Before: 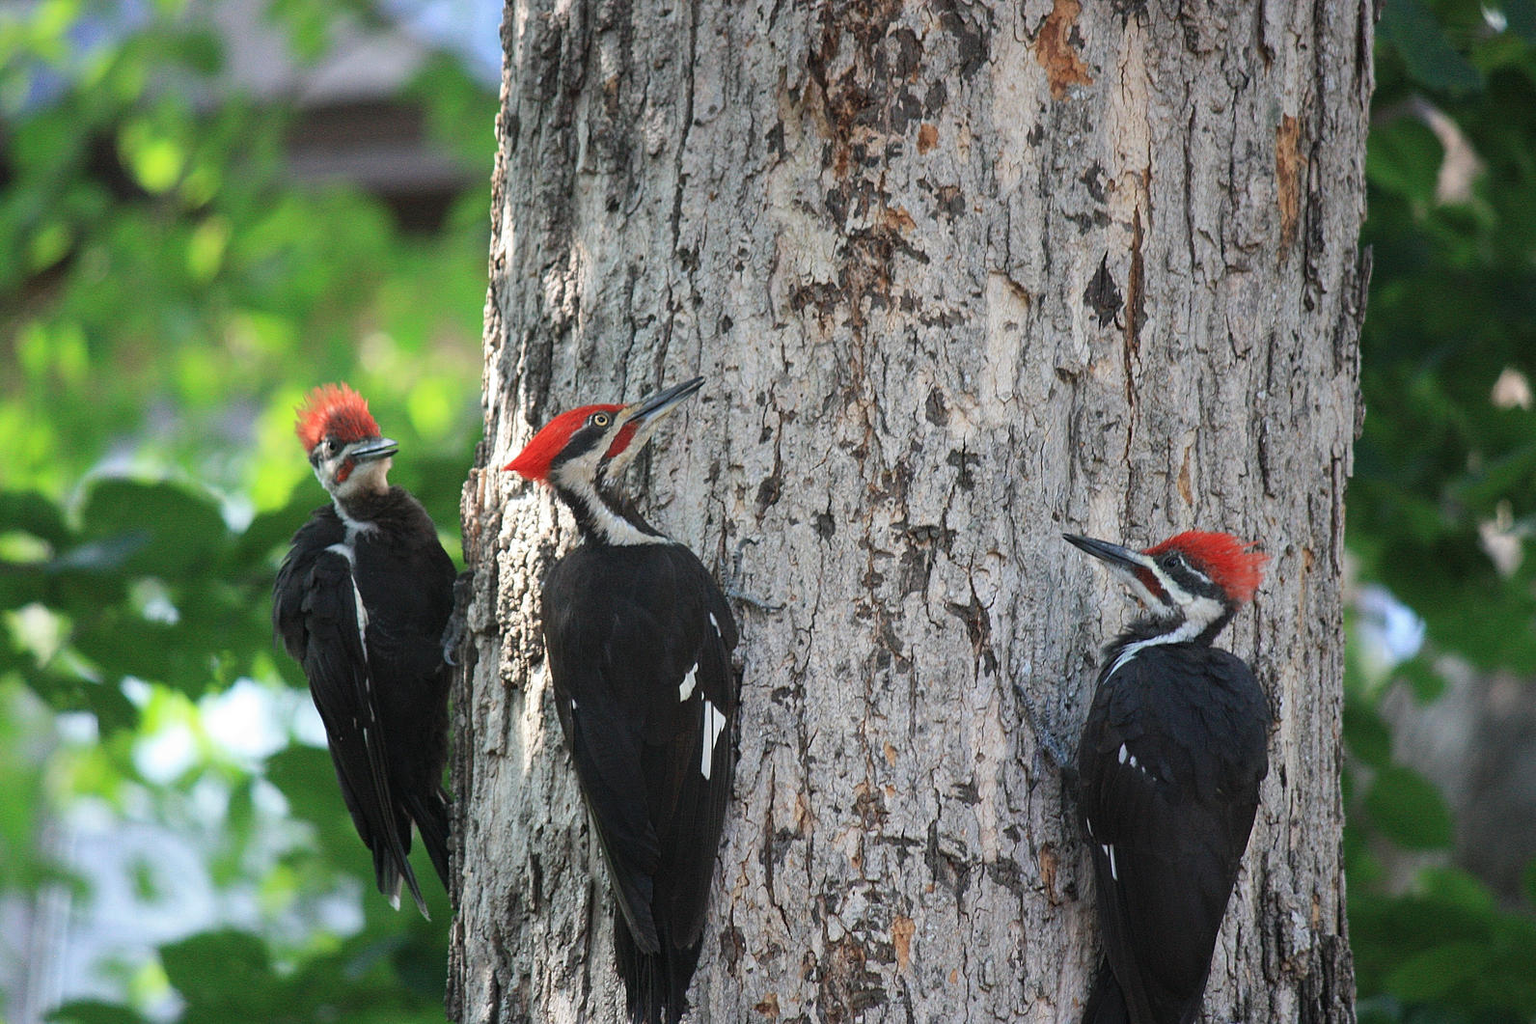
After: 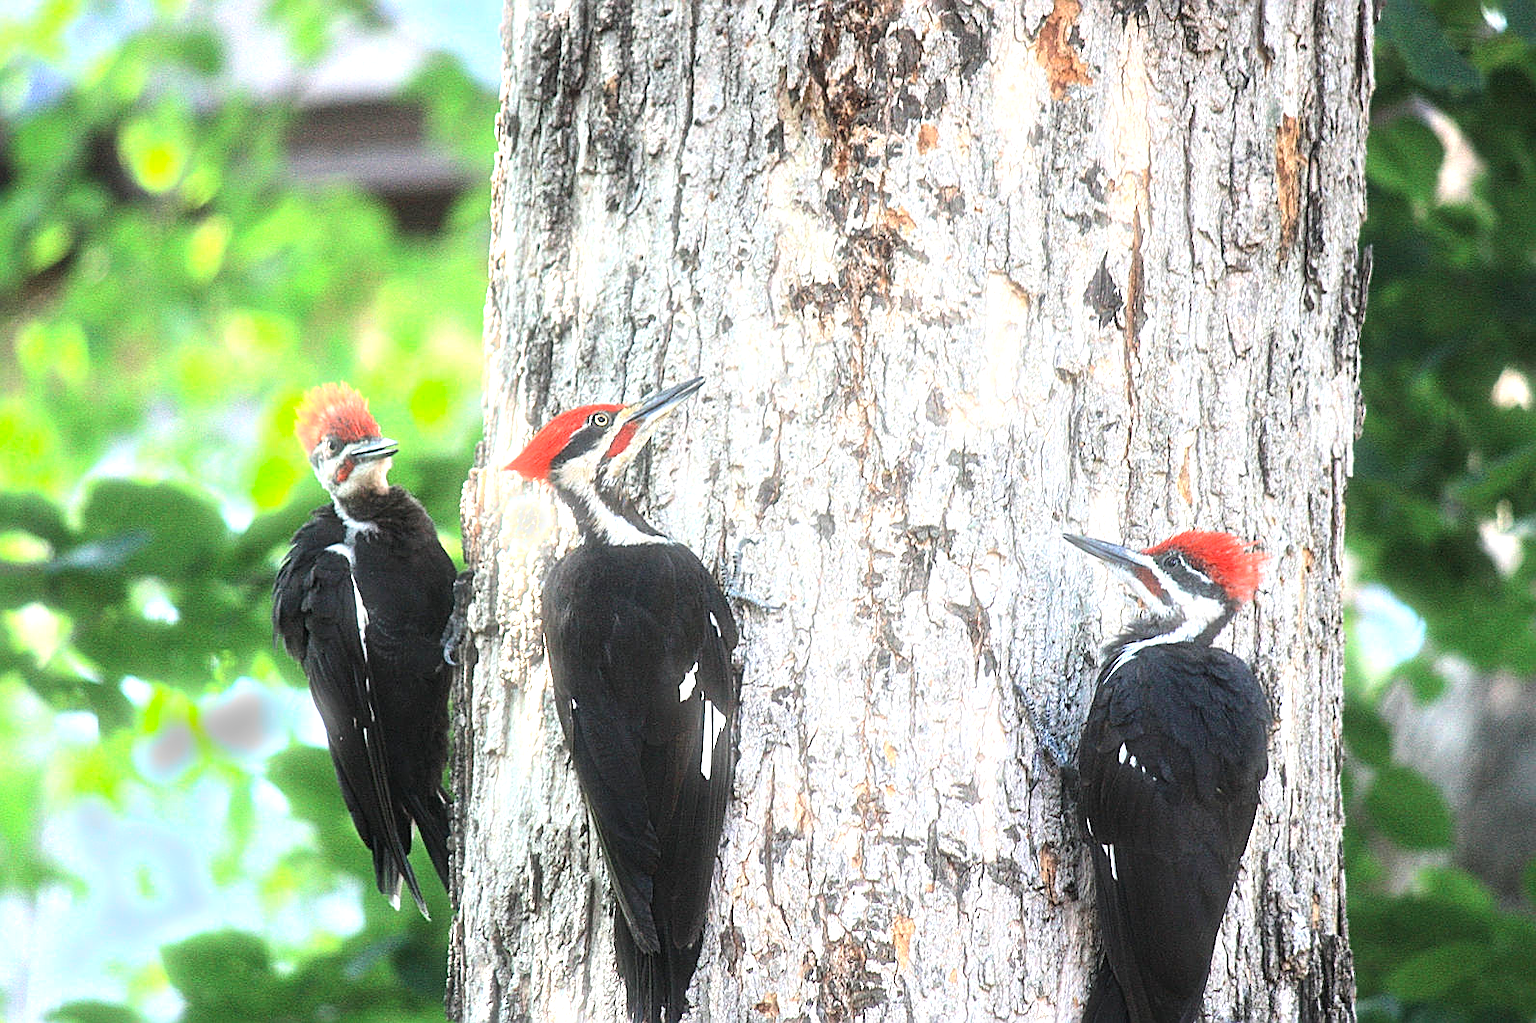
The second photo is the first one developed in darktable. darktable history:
exposure: black level correction 0, exposure 1.2 EV, compensate exposure bias true, compensate highlight preservation false
sharpen: on, module defaults
tone equalizer: -8 EV -0.417 EV, -7 EV -0.389 EV, -6 EV -0.333 EV, -5 EV -0.222 EV, -3 EV 0.222 EV, -2 EV 0.333 EV, -1 EV 0.389 EV, +0 EV 0.417 EV, edges refinement/feathering 500, mask exposure compensation -1.57 EV, preserve details no
bloom: size 3%, threshold 100%, strength 0%
